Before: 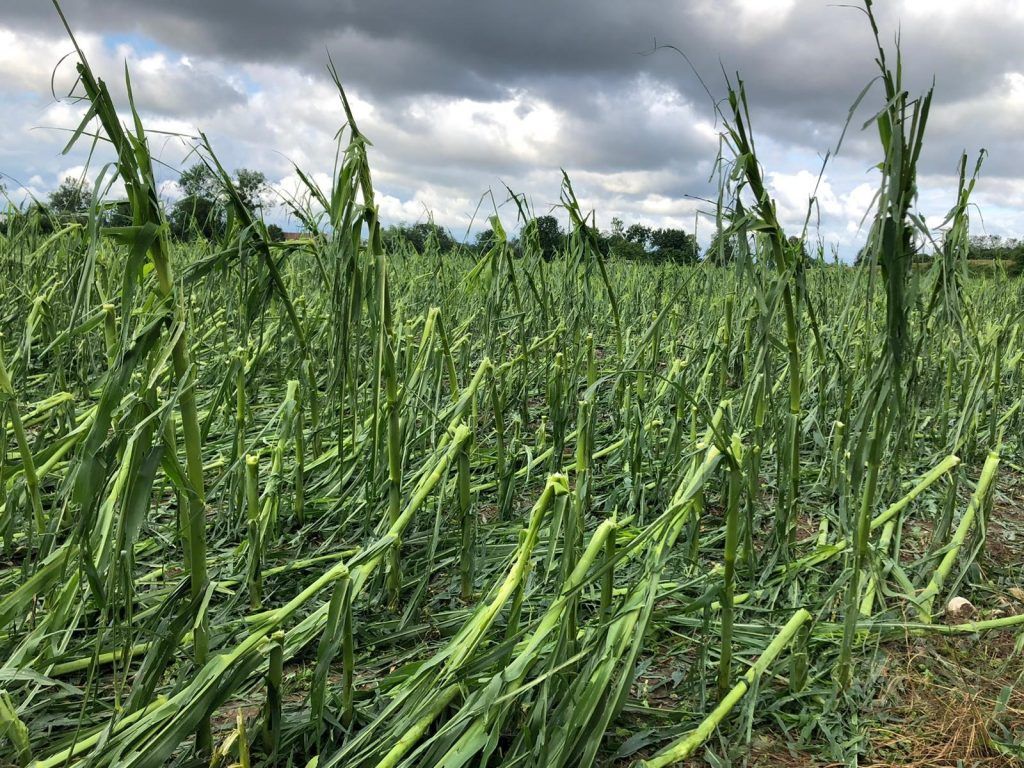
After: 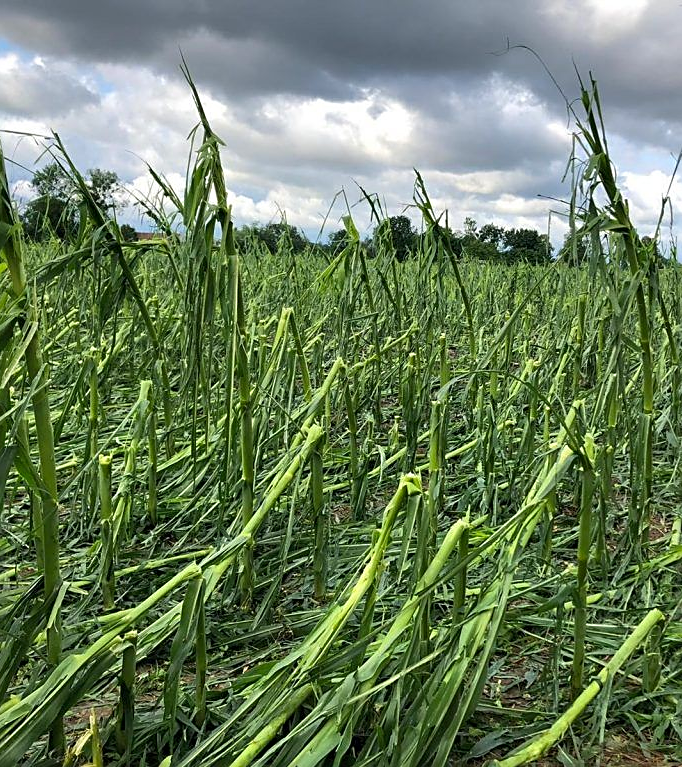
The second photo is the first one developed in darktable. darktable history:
contrast brightness saturation: saturation 0.095
sharpen: on, module defaults
exposure: exposure -0.001 EV, compensate highlight preservation false
crop and rotate: left 14.396%, right 18.987%
